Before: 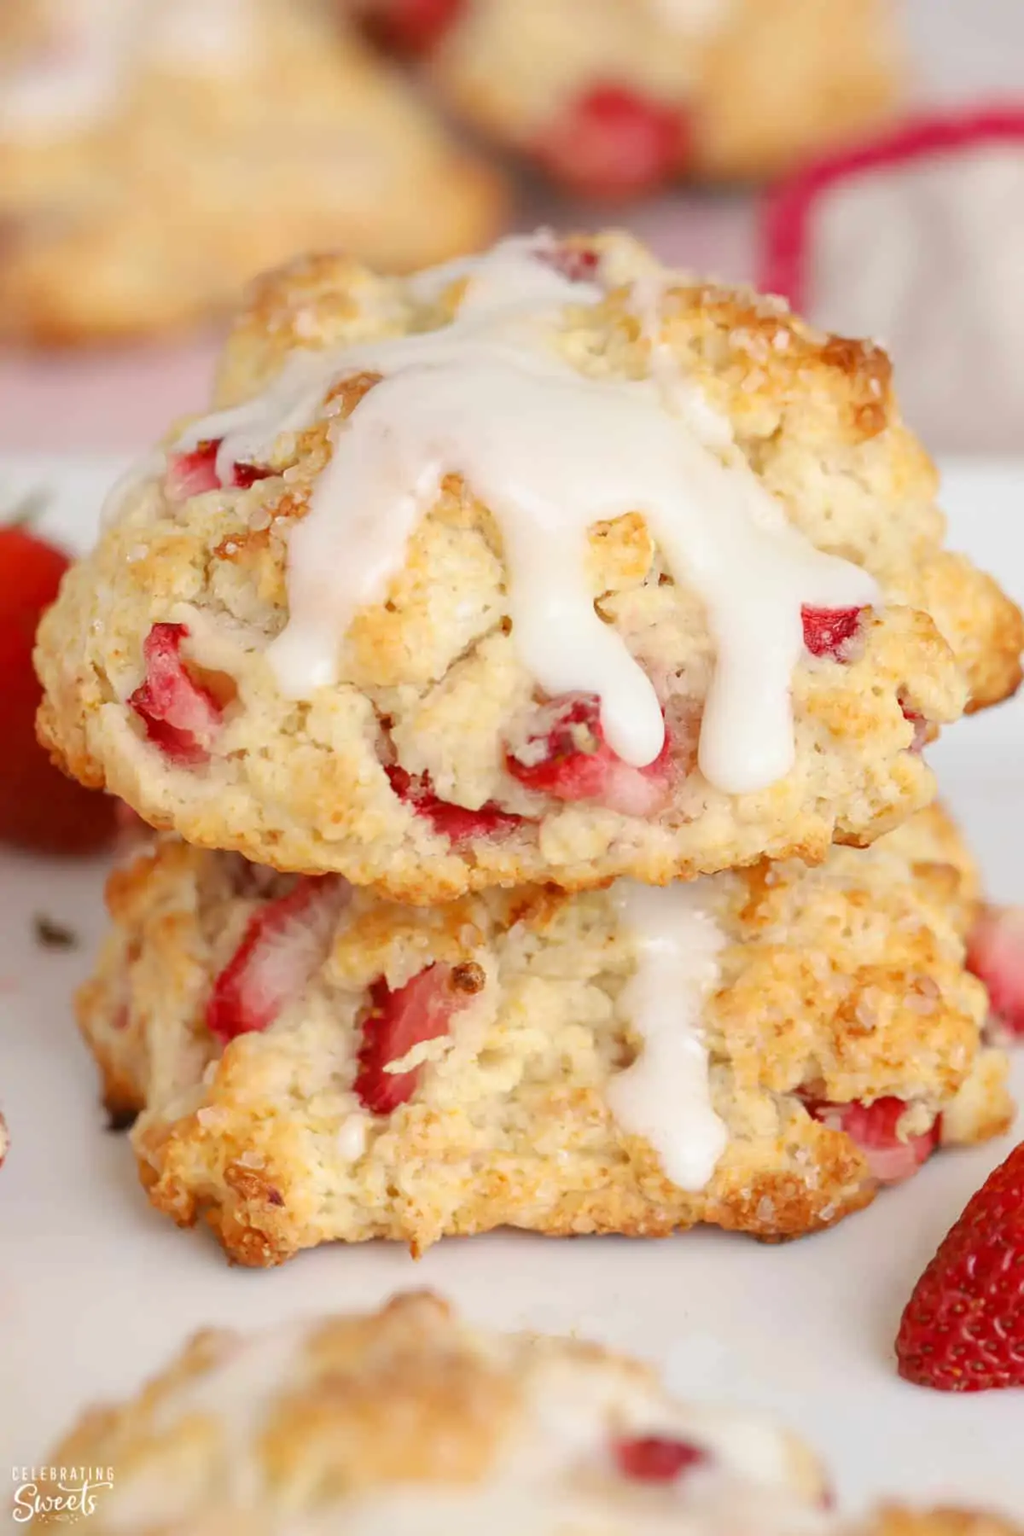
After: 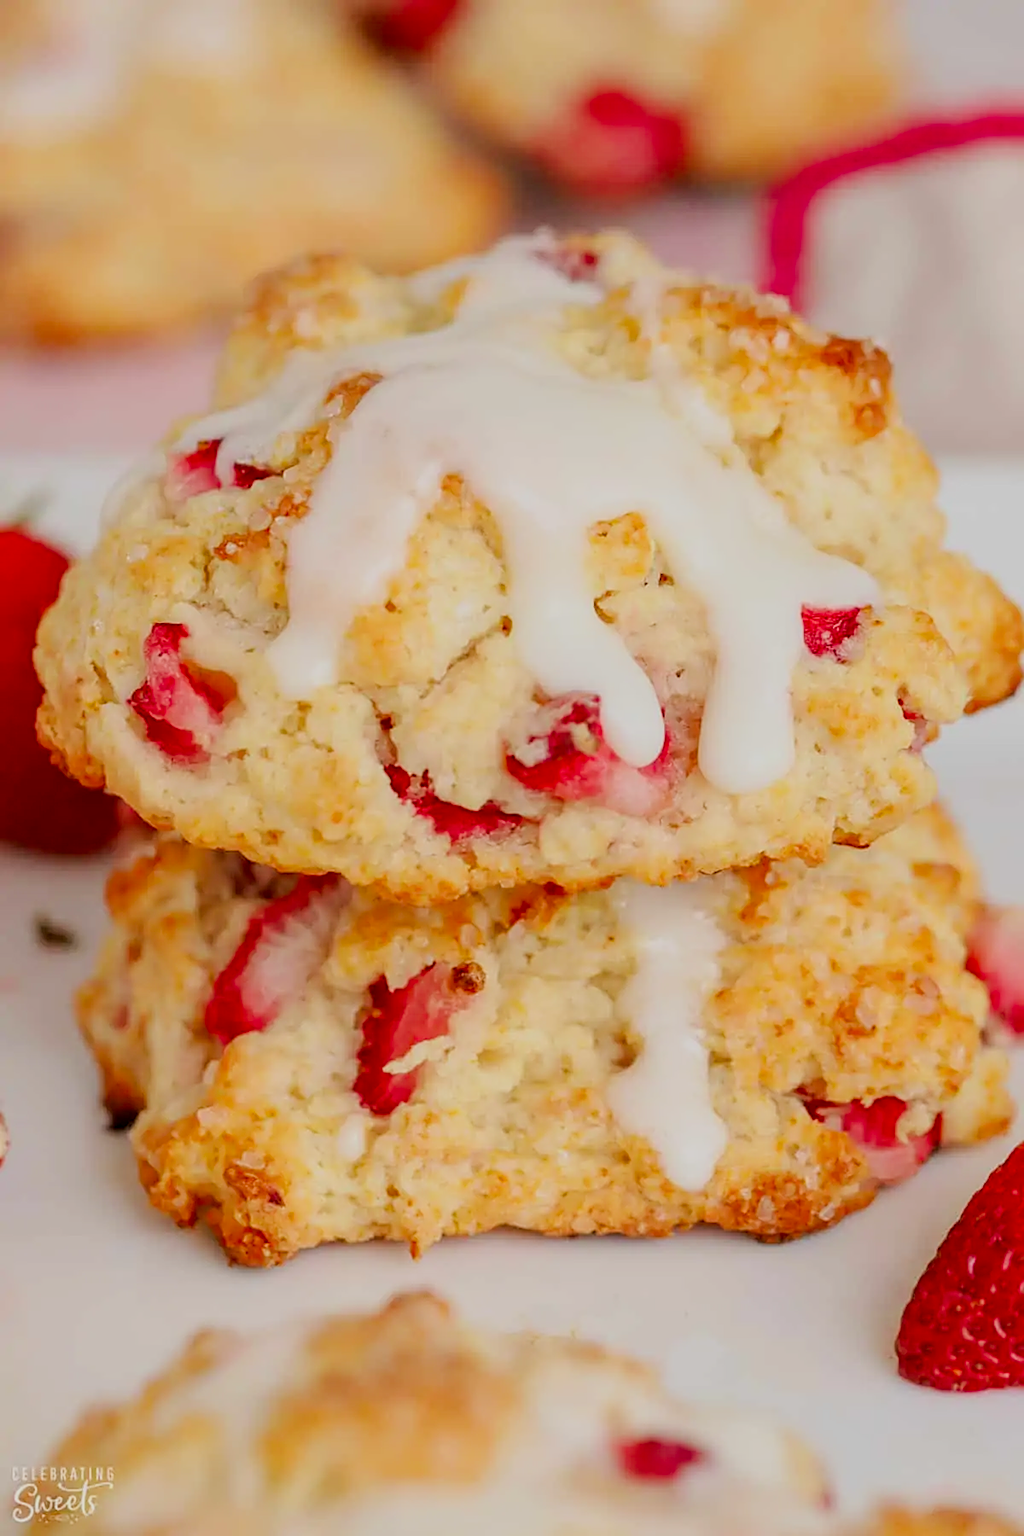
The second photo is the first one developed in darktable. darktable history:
color correction: saturation 1.34
tone equalizer: -8 EV -0.55 EV
filmic rgb: black relative exposure -7.32 EV, white relative exposure 5.09 EV, hardness 3.2
exposure: exposure -0.048 EV, compensate highlight preservation false
sharpen: on, module defaults
local contrast: on, module defaults
